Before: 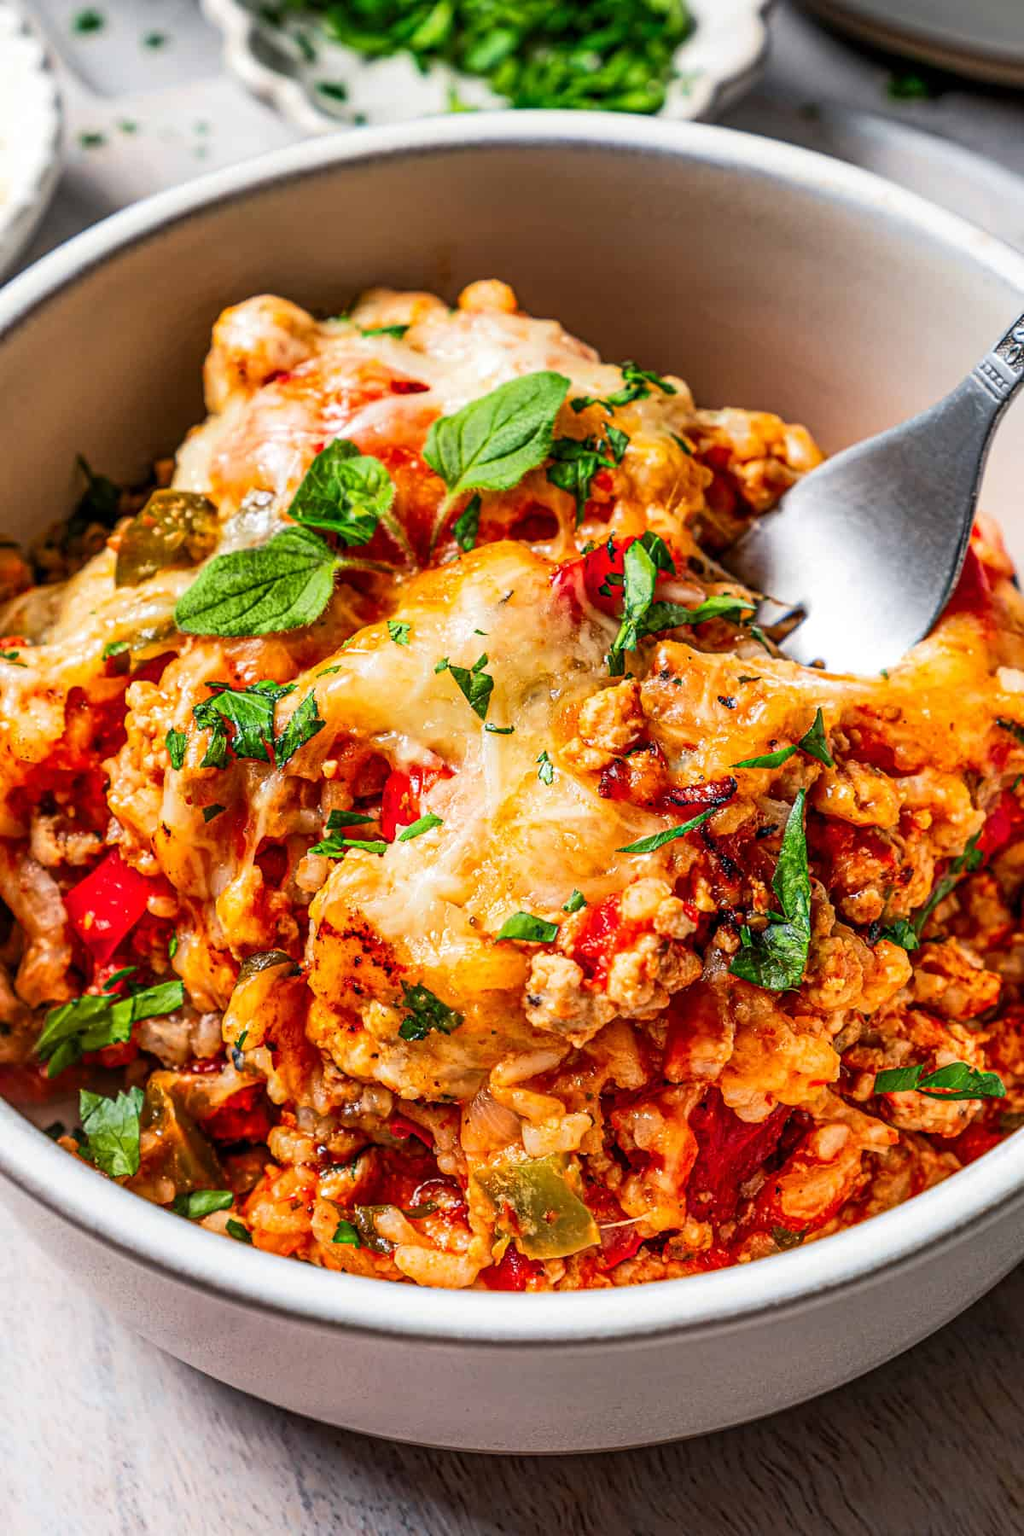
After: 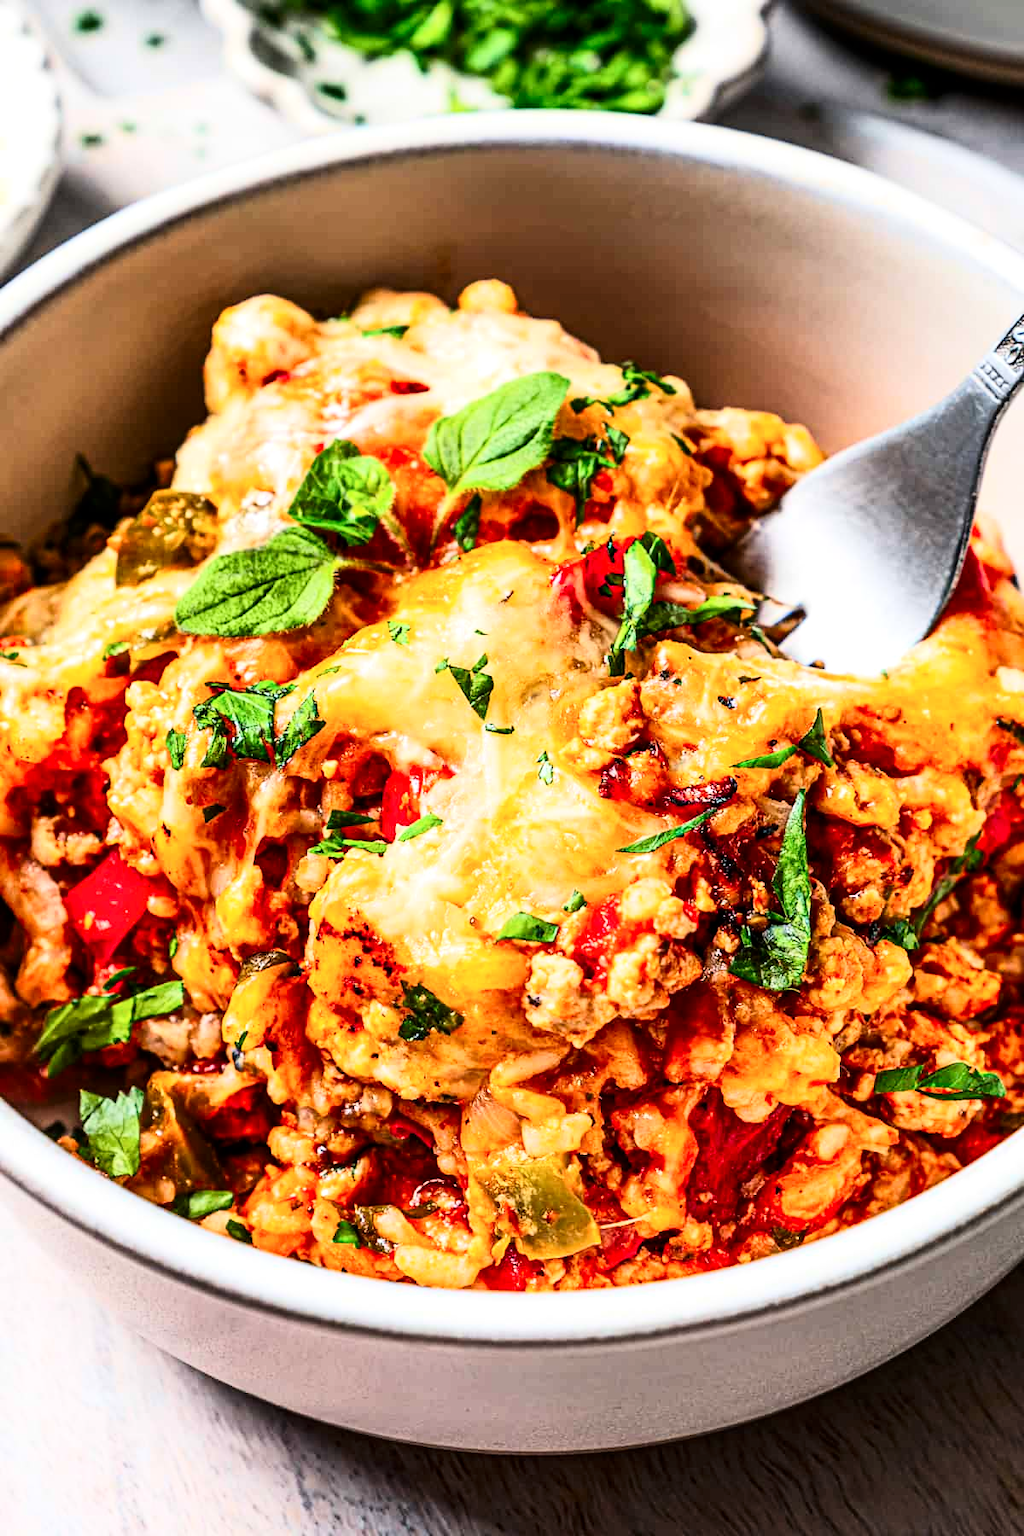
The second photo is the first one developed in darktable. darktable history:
contrast brightness saturation: contrast 0.216
exposure: exposure 0.16 EV, compensate highlight preservation false
tone curve: curves: ch0 [(0, 0) (0.004, 0.001) (0.133, 0.112) (0.325, 0.362) (0.832, 0.893) (1, 1)], color space Lab, linked channels, preserve colors none
